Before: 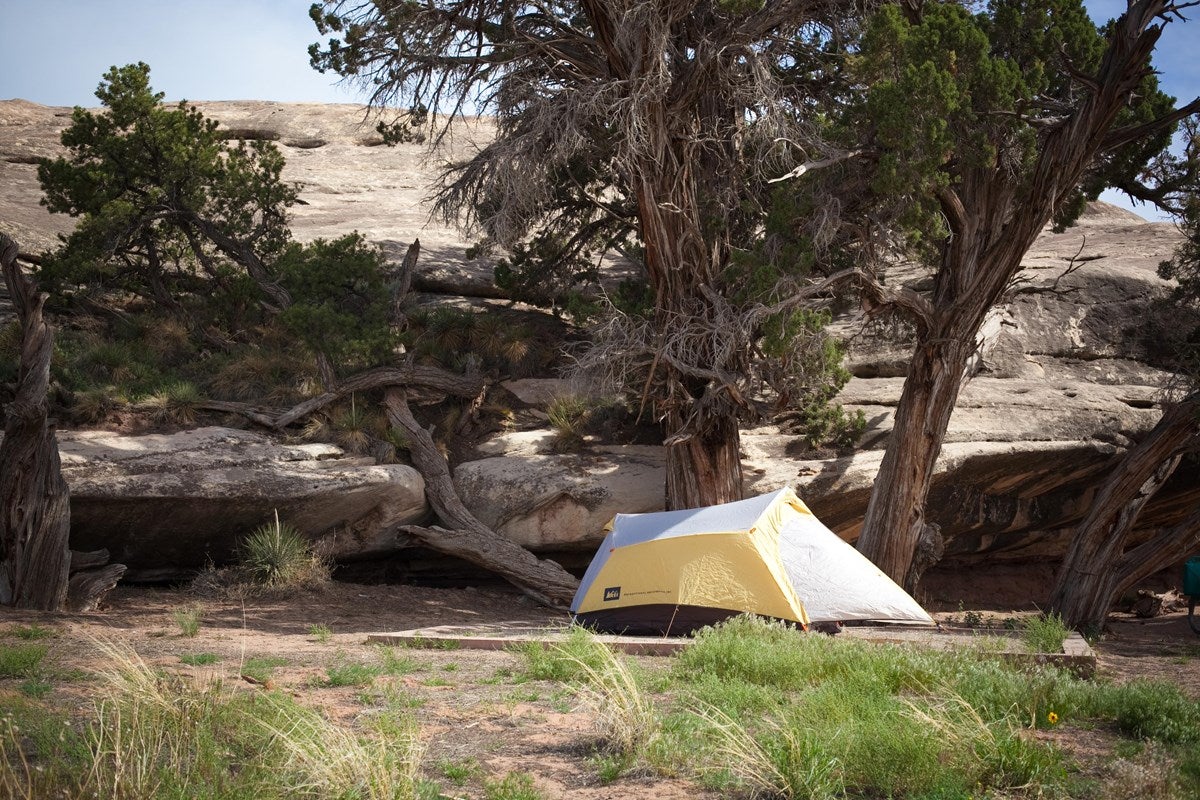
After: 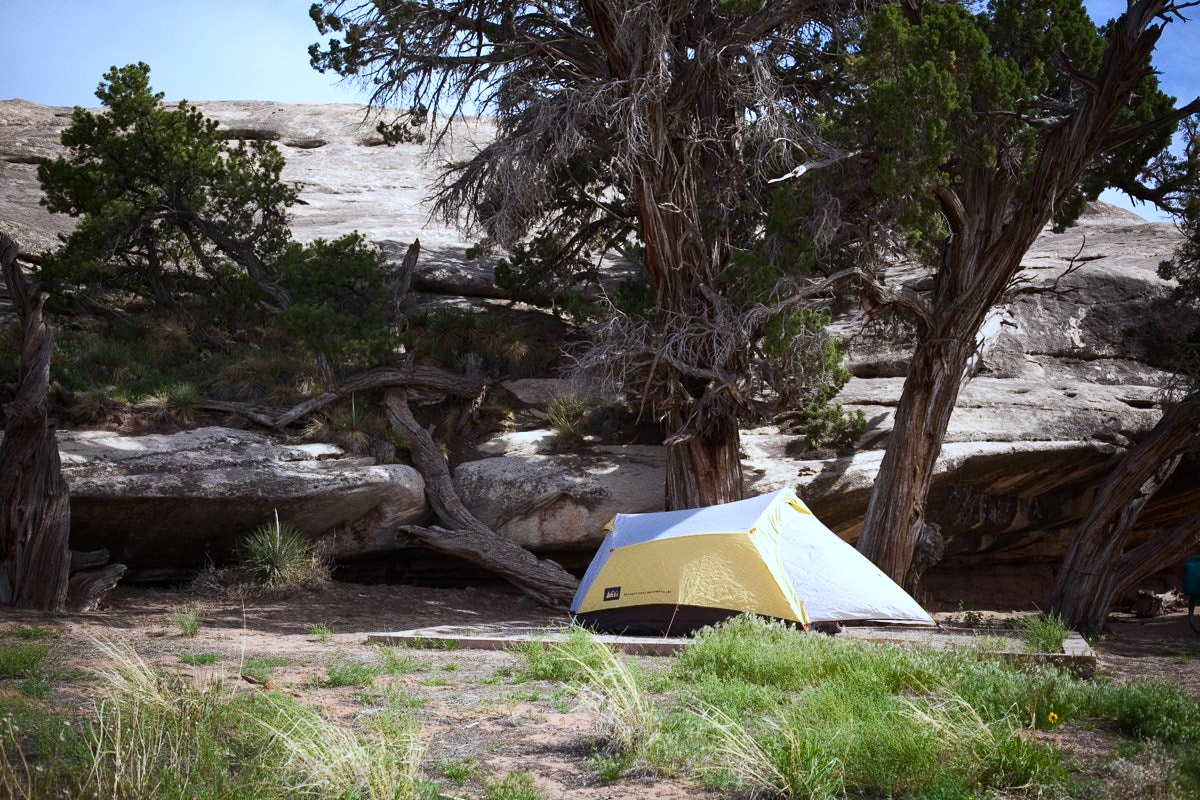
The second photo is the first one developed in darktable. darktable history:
tone curve: curves: ch0 [(0, 0) (0.003, 0.003) (0.011, 0.011) (0.025, 0.025) (0.044, 0.044) (0.069, 0.068) (0.1, 0.098) (0.136, 0.134) (0.177, 0.175) (0.224, 0.221) (0.277, 0.273) (0.335, 0.33) (0.399, 0.393) (0.468, 0.461) (0.543, 0.546) (0.623, 0.625) (0.709, 0.711) (0.801, 0.802) (0.898, 0.898) (1, 1)], preserve colors none
white balance: red 0.931, blue 1.11
contrast brightness saturation: contrast 0.15, brightness -0.01, saturation 0.1
